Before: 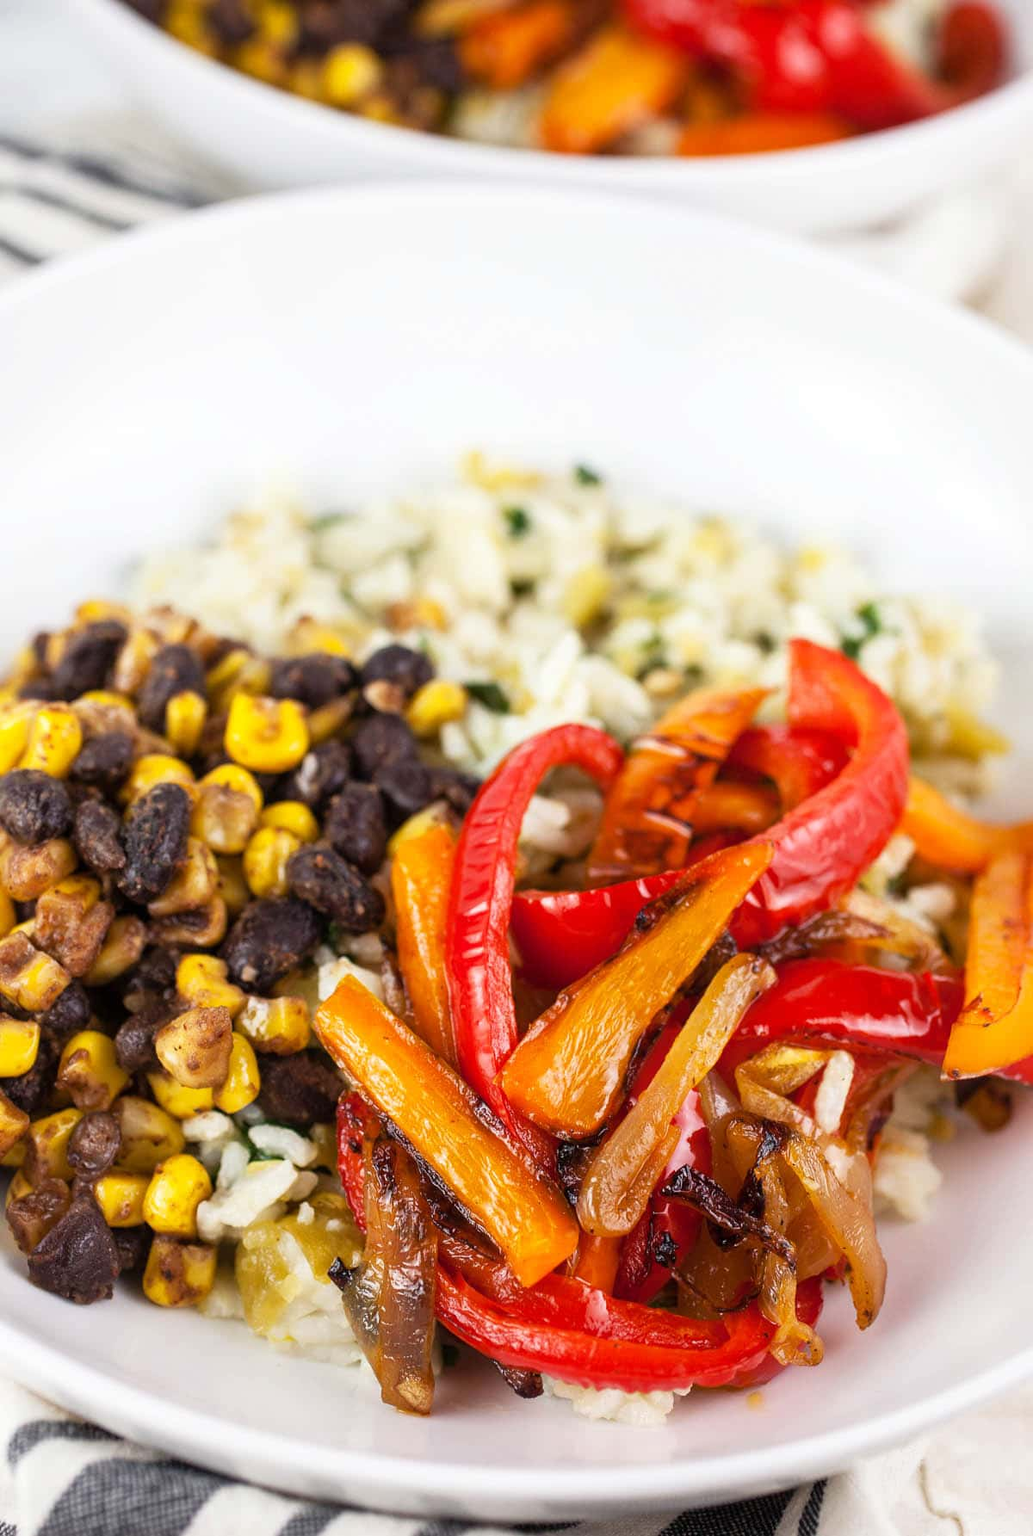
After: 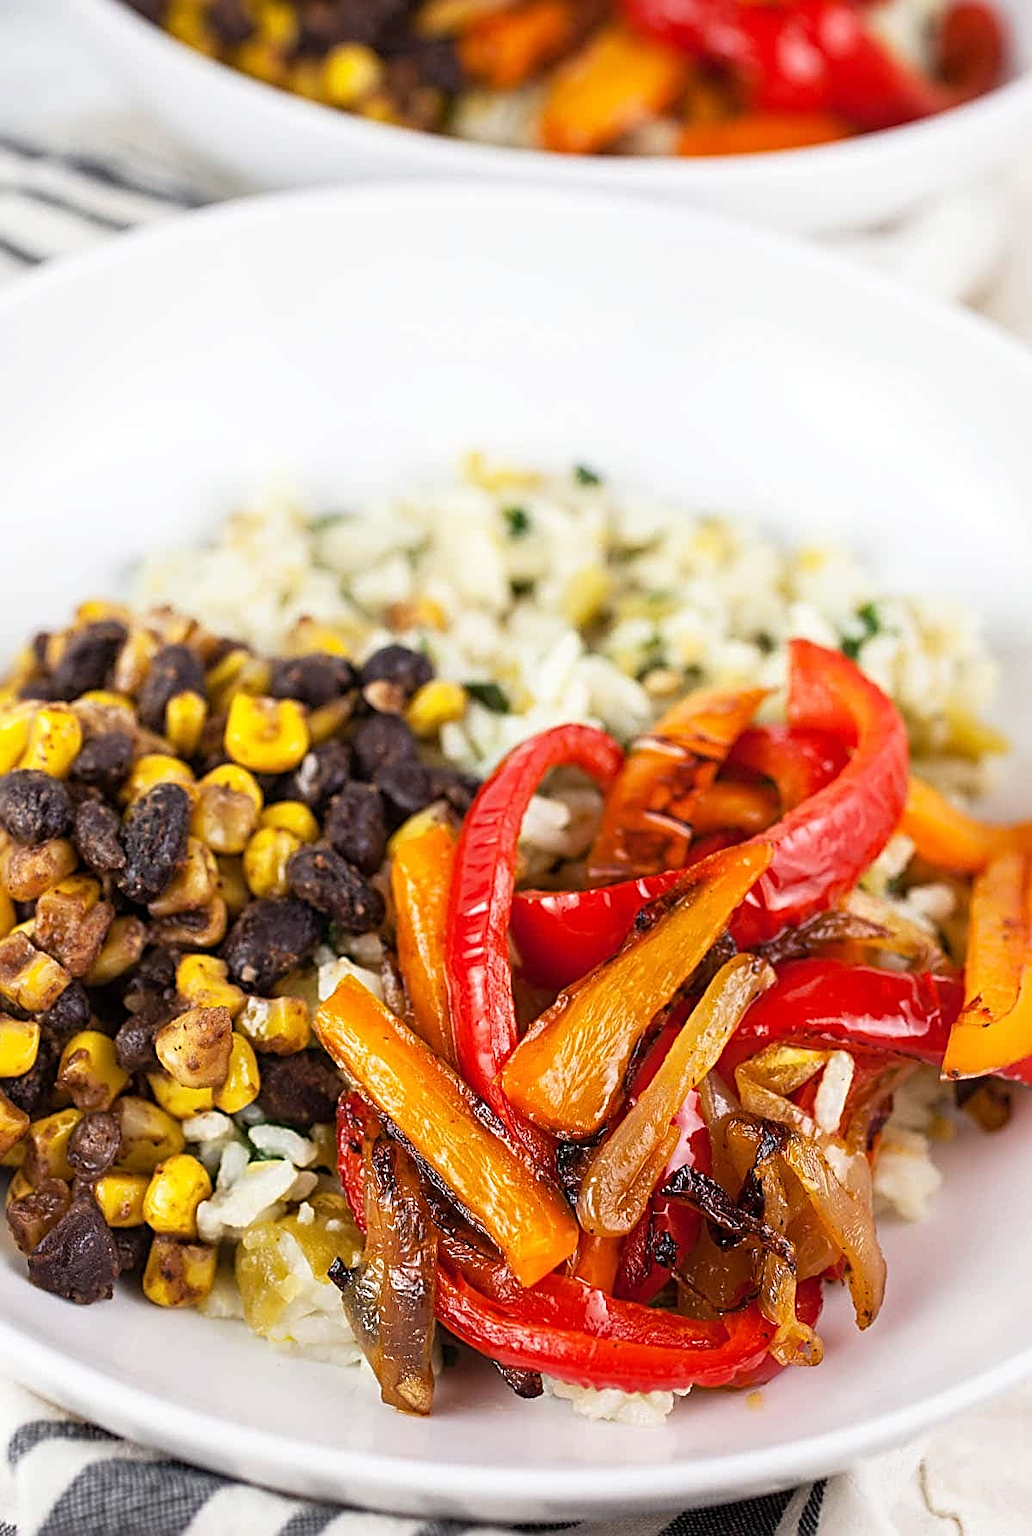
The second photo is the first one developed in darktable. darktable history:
sharpen: radius 2.845, amount 0.723
